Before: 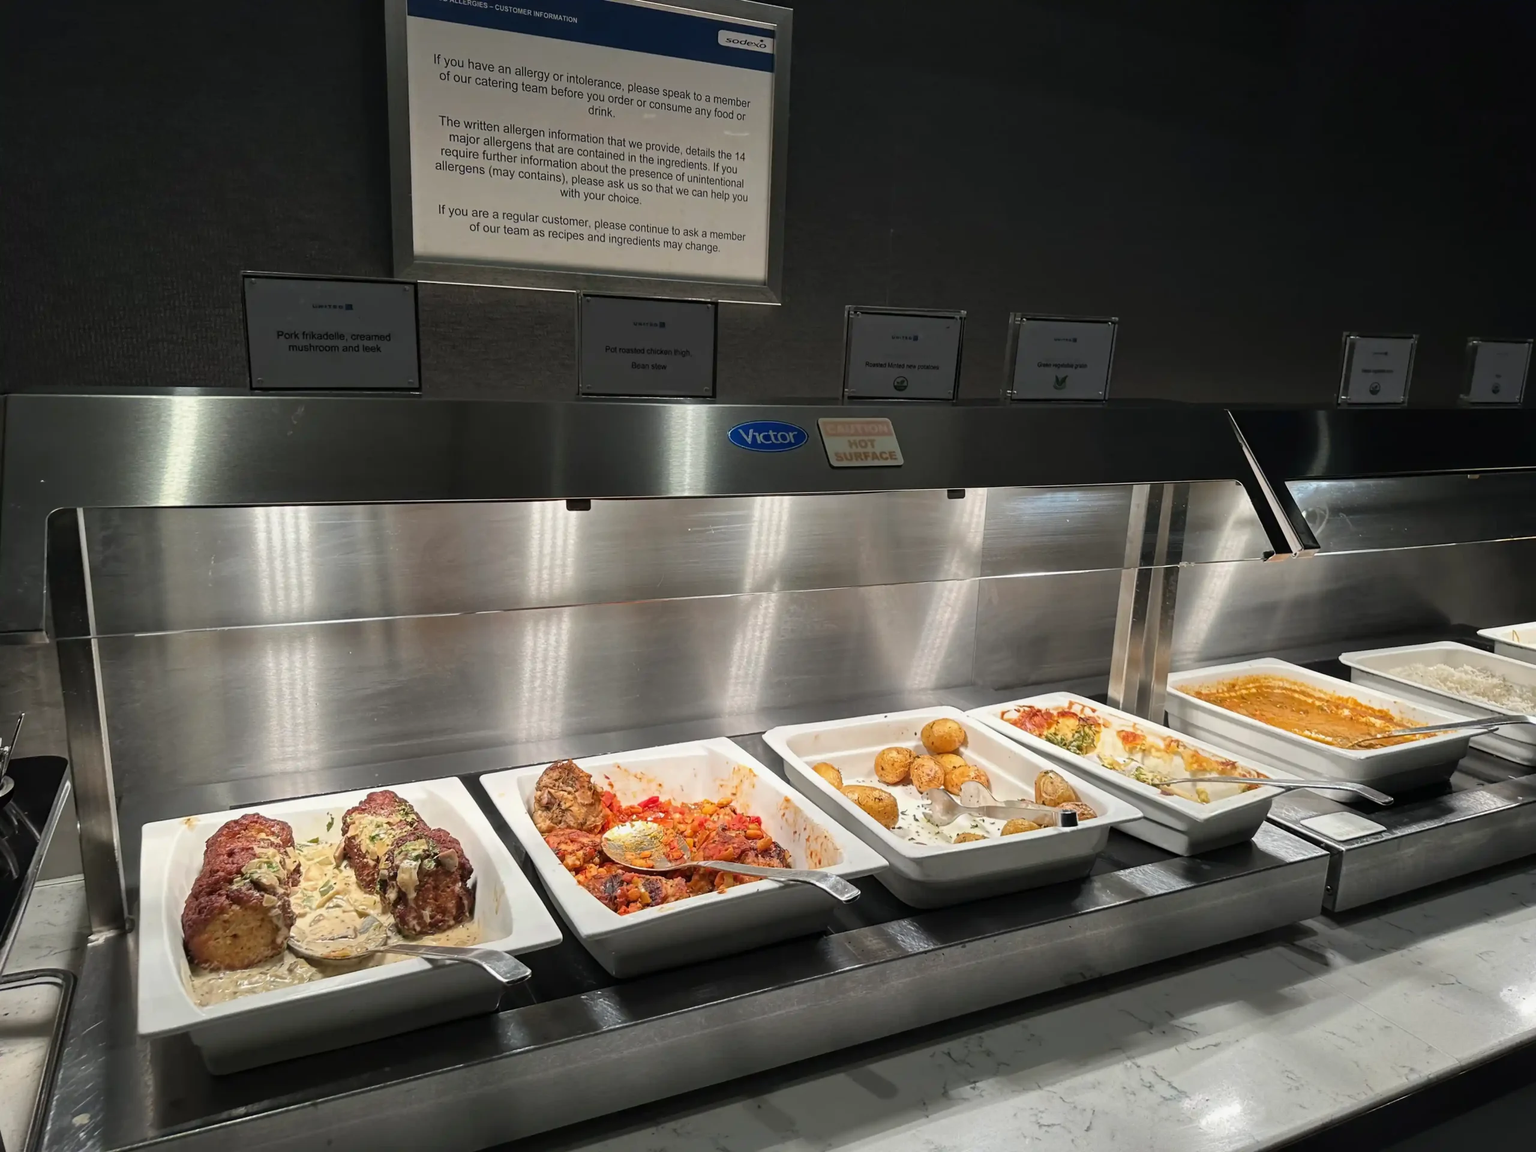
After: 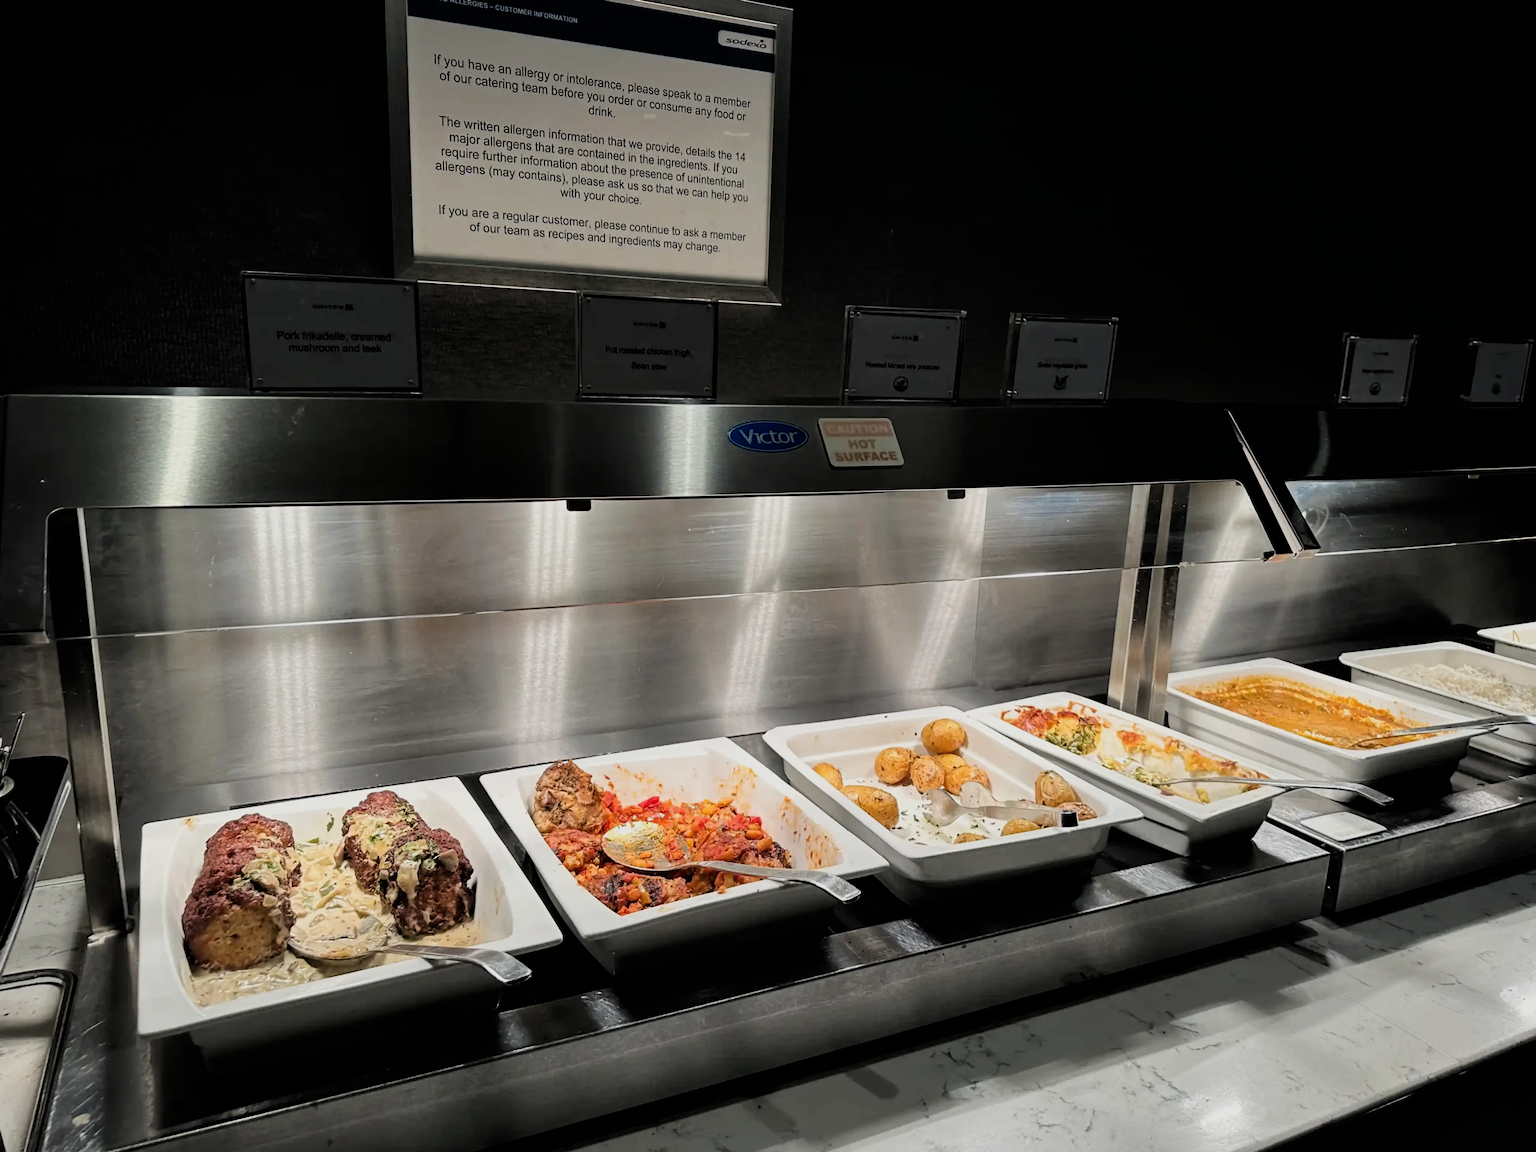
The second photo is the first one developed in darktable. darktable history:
color zones: curves: ch0 [(0, 0.497) (0.143, 0.5) (0.286, 0.5) (0.429, 0.483) (0.571, 0.116) (0.714, -0.006) (0.857, 0.28) (1, 0.497)]
filmic rgb: black relative exposure -5 EV, white relative exposure 3.5 EV, hardness 3.19, contrast 1.2, highlights saturation mix -50%
